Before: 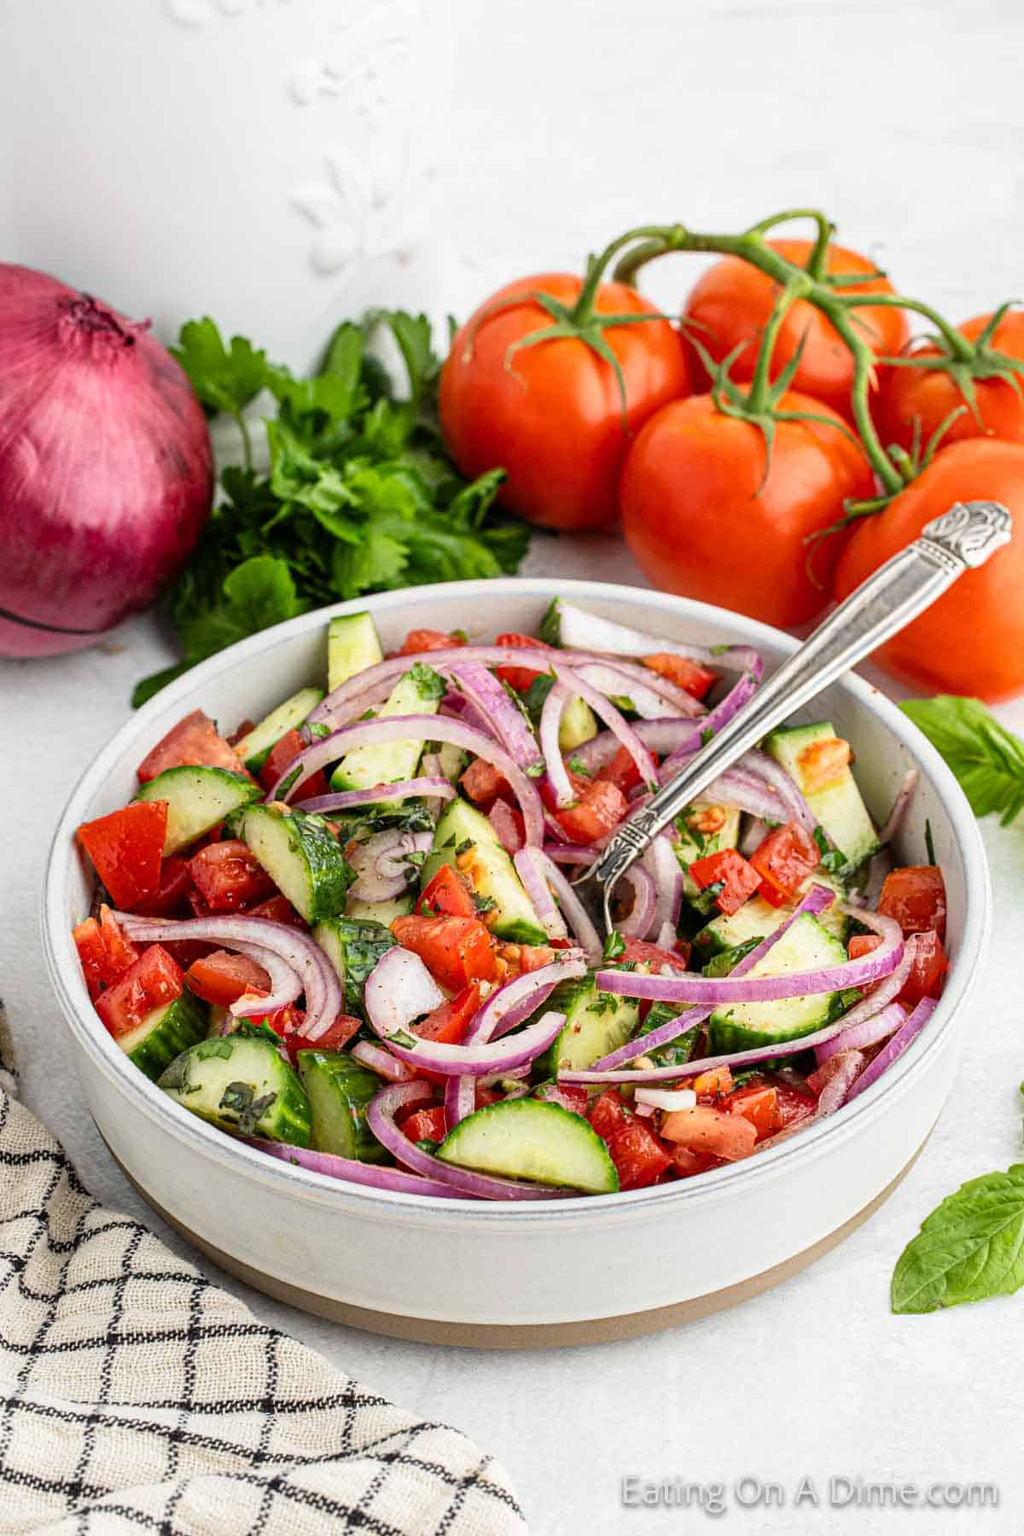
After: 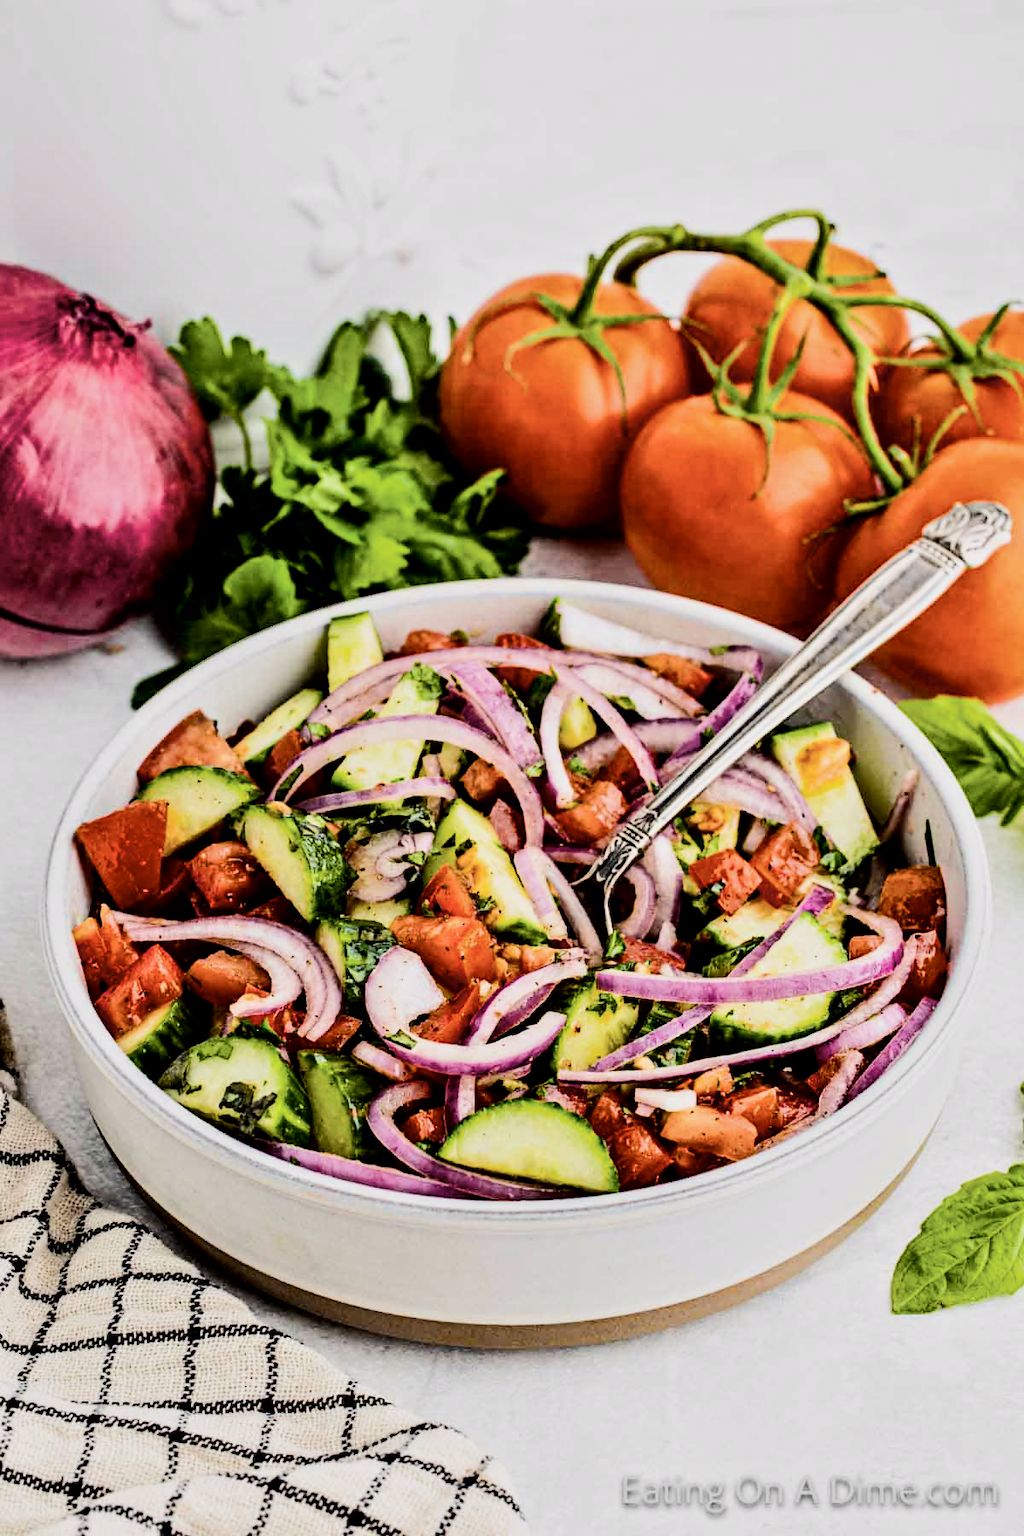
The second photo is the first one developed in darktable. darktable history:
filmic rgb: black relative exposure -8.44 EV, white relative exposure 4.67 EV, threshold 5.98 EV, hardness 3.83, enable highlight reconstruction true
tone curve: curves: ch0 [(0, 0) (0.052, 0.018) (0.236, 0.207) (0.41, 0.417) (0.485, 0.518) (0.54, 0.584) (0.625, 0.666) (0.845, 0.828) (0.994, 0.964)]; ch1 [(0, 0.055) (0.15, 0.117) (0.317, 0.34) (0.382, 0.408) (0.434, 0.441) (0.472, 0.479) (0.498, 0.501) (0.557, 0.558) (0.616, 0.59) (0.739, 0.7) (0.873, 0.857) (1, 0.928)]; ch2 [(0, 0) (0.352, 0.403) (0.447, 0.466) (0.482, 0.482) (0.528, 0.526) (0.586, 0.577) (0.618, 0.621) (0.785, 0.747) (1, 1)], color space Lab, independent channels, preserve colors none
color balance rgb: power › hue 328.43°, linear chroma grading › global chroma 5.56%, perceptual saturation grading › global saturation 37.228%, perceptual brilliance grading › global brilliance 15.401%, perceptual brilliance grading › shadows -34.387%
contrast equalizer: y [[0.511, 0.558, 0.631, 0.632, 0.559, 0.512], [0.5 ×6], [0.5 ×6], [0 ×6], [0 ×6]]
